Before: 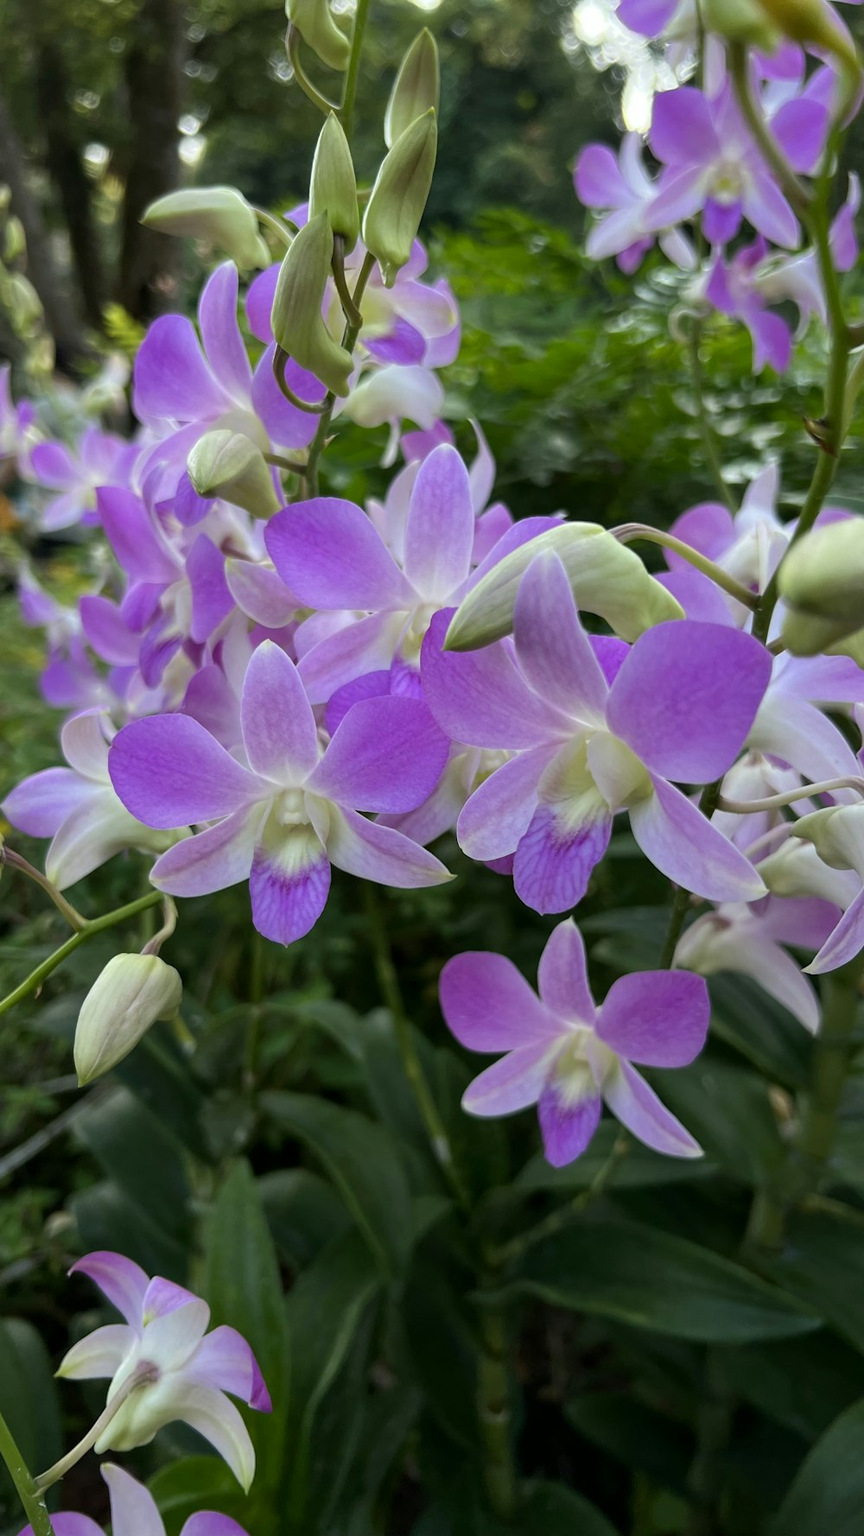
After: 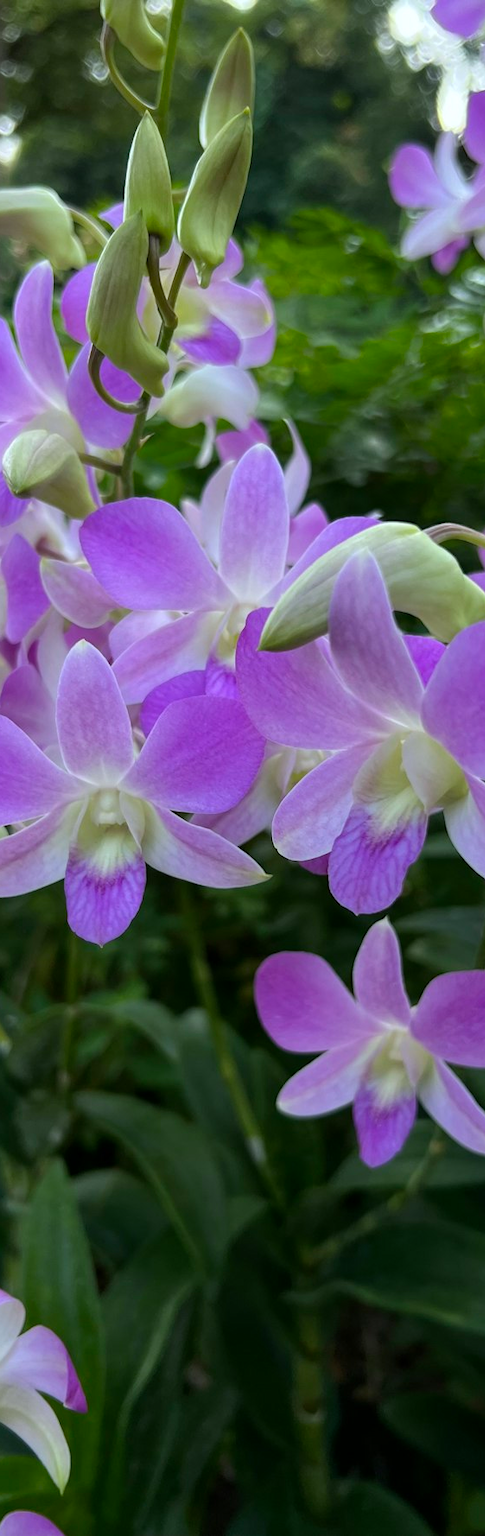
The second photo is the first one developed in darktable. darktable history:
white balance: red 0.98, blue 1.034
crop: left 21.496%, right 22.254%
